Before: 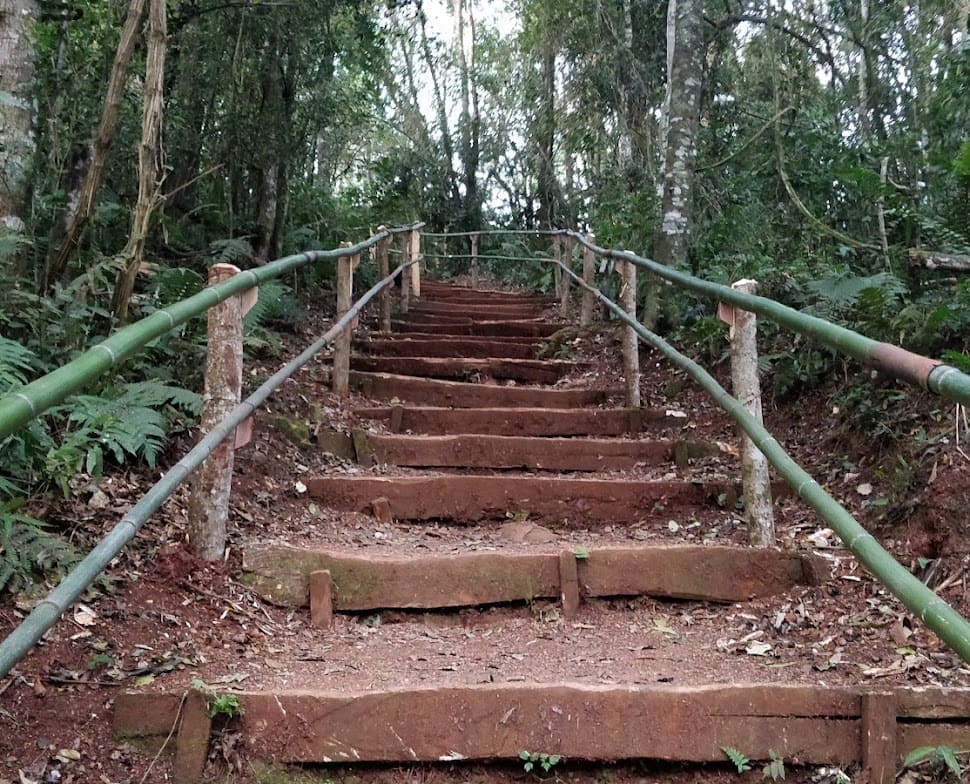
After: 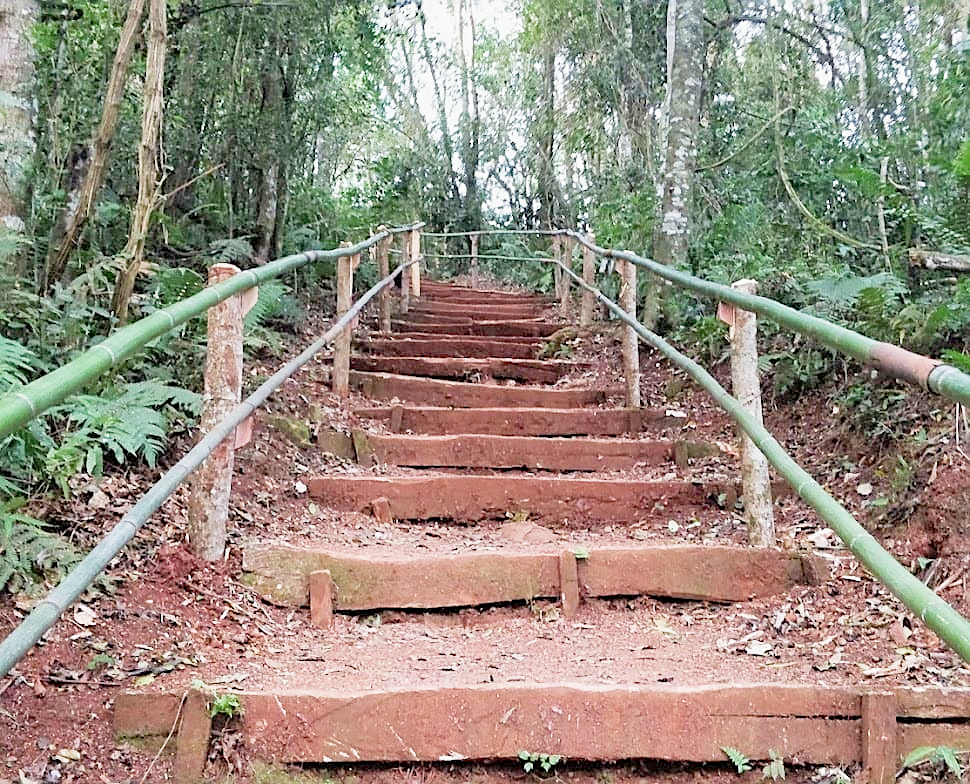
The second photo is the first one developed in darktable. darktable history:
color balance: on, module defaults
exposure: exposure -0.153 EV, compensate highlight preservation false
sharpen: on, module defaults
filmic rgb: middle gray luminance 4.29%, black relative exposure -13 EV, white relative exposure 5 EV, threshold 6 EV, target black luminance 0%, hardness 5.19, latitude 59.69%, contrast 0.767, highlights saturation mix 5%, shadows ↔ highlights balance 25.95%, add noise in highlights 0, color science v3 (2019), use custom middle-gray values true, iterations of high-quality reconstruction 0, contrast in highlights soft, enable highlight reconstruction true
